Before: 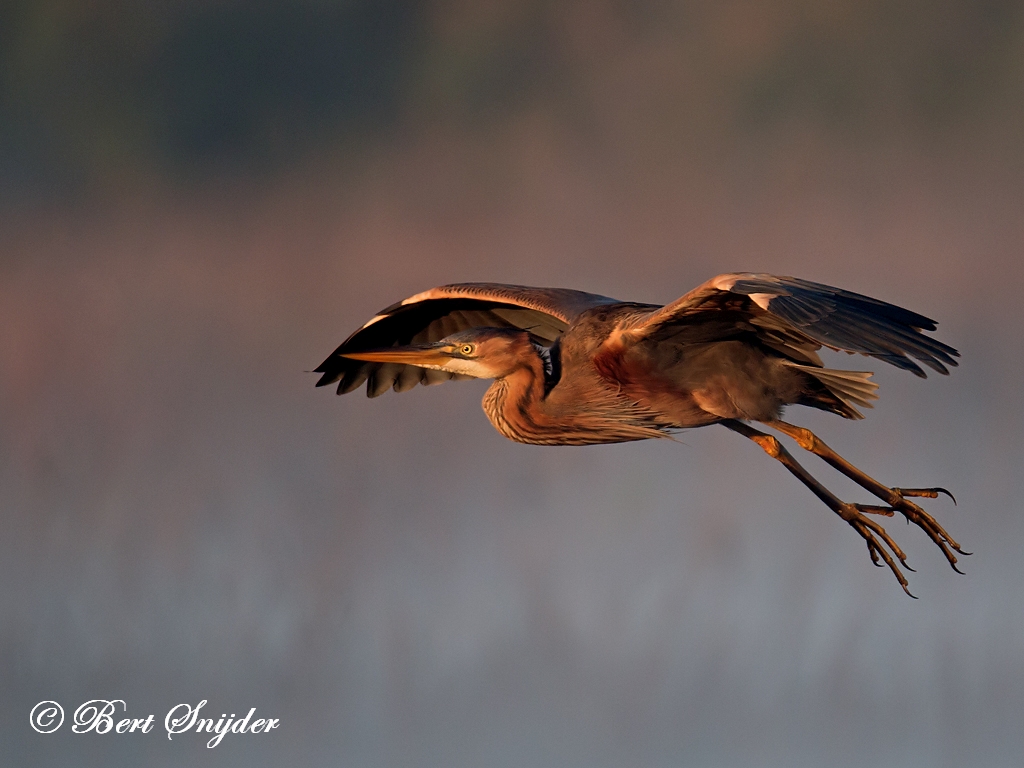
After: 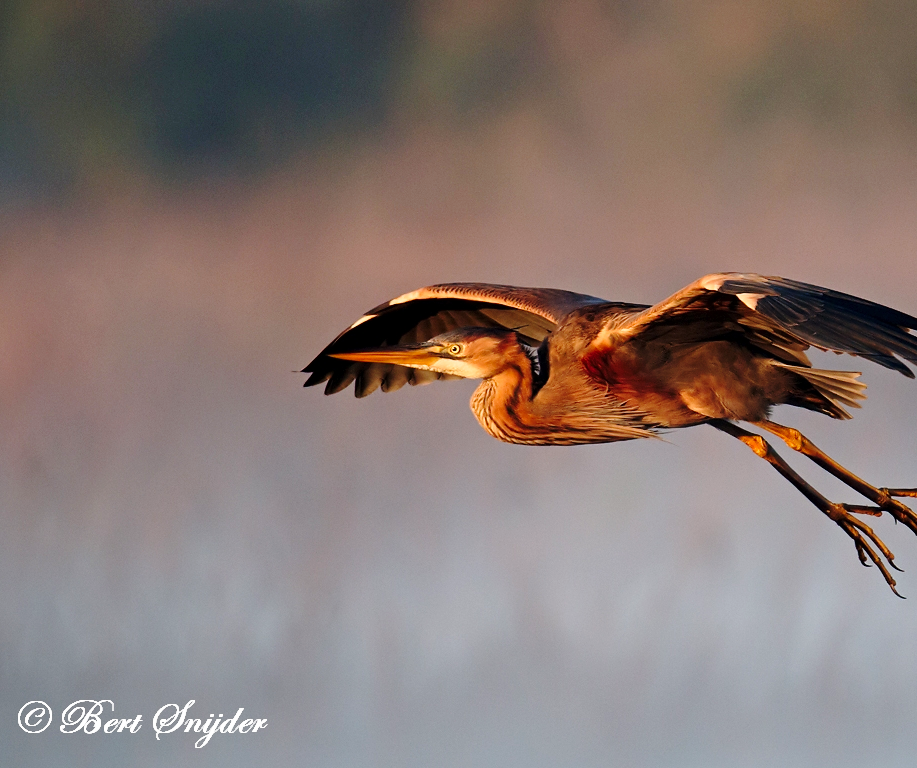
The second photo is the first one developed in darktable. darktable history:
crop and rotate: left 1.193%, right 9.181%
base curve: curves: ch0 [(0, 0) (0.028, 0.03) (0.121, 0.232) (0.46, 0.748) (0.859, 0.968) (1, 1)], preserve colors none
